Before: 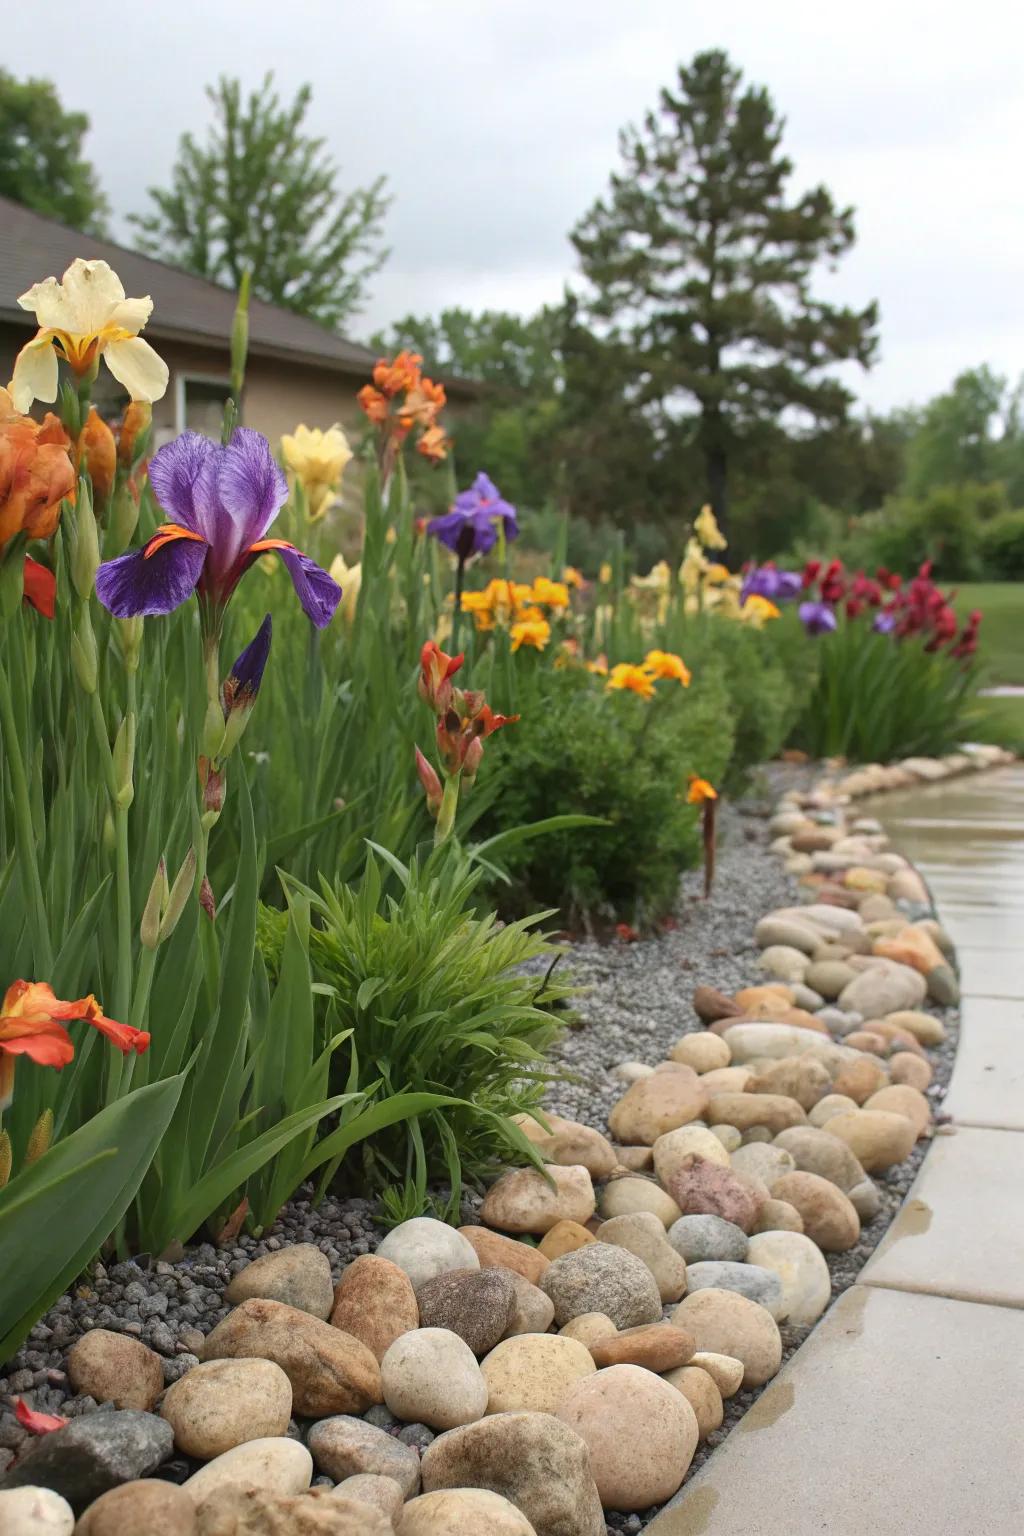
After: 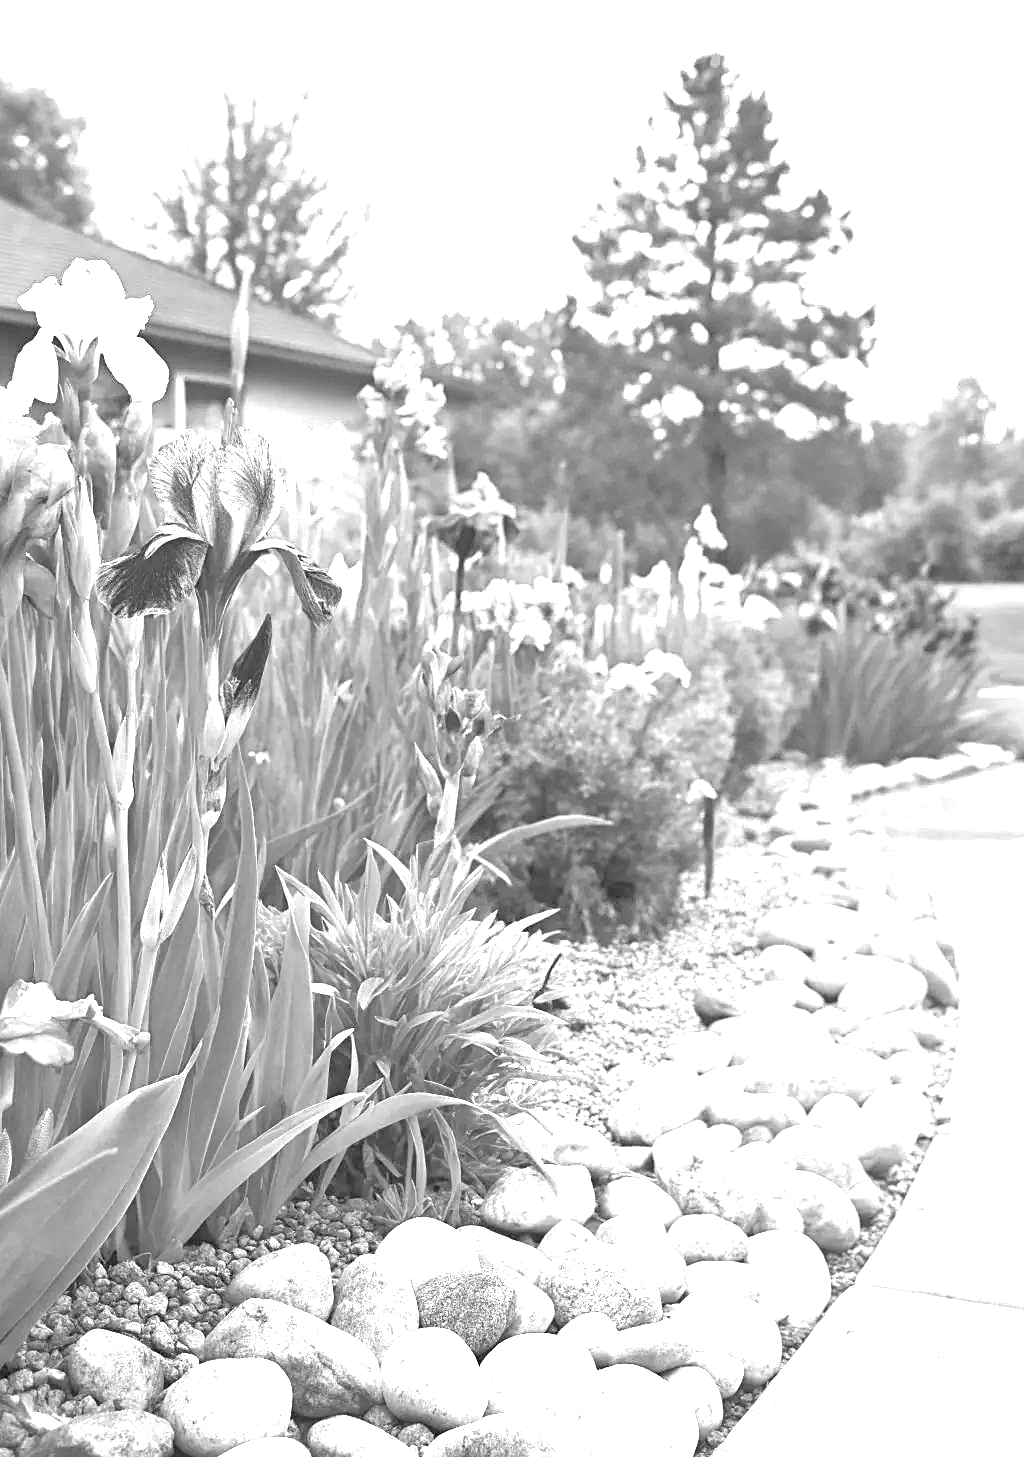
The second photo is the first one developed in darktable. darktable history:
crop and rotate: top 0%, bottom 5.097%
color balance rgb: global vibrance 0.5%
sharpen: on, module defaults
tone equalizer: -7 EV 0.15 EV, -6 EV 0.6 EV, -5 EV 1.15 EV, -4 EV 1.33 EV, -3 EV 1.15 EV, -2 EV 0.6 EV, -1 EV 0.15 EV, mask exposure compensation -0.5 EV
exposure: black level correction 0, exposure 2.138 EV, compensate exposure bias true, compensate highlight preservation false
monochrome: on, module defaults
rgb levels: mode RGB, independent channels, levels [[0, 0.5, 1], [0, 0.521, 1], [0, 0.536, 1]]
